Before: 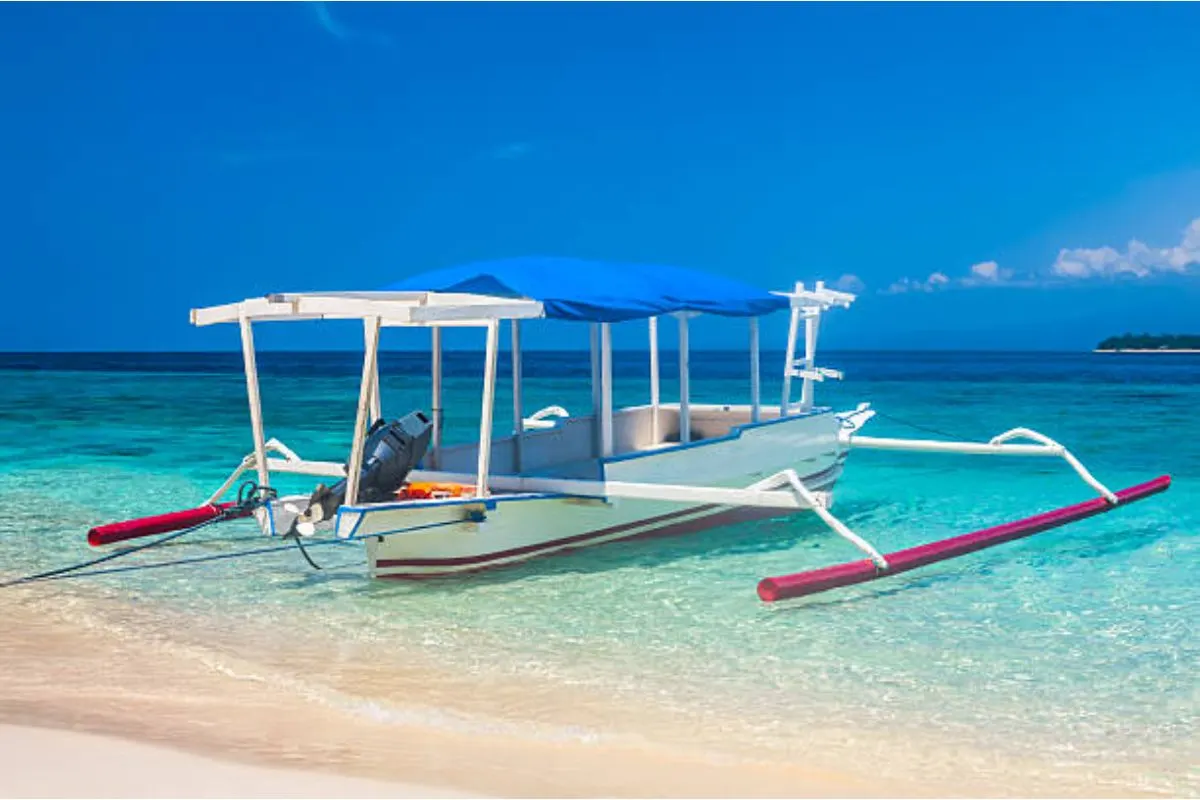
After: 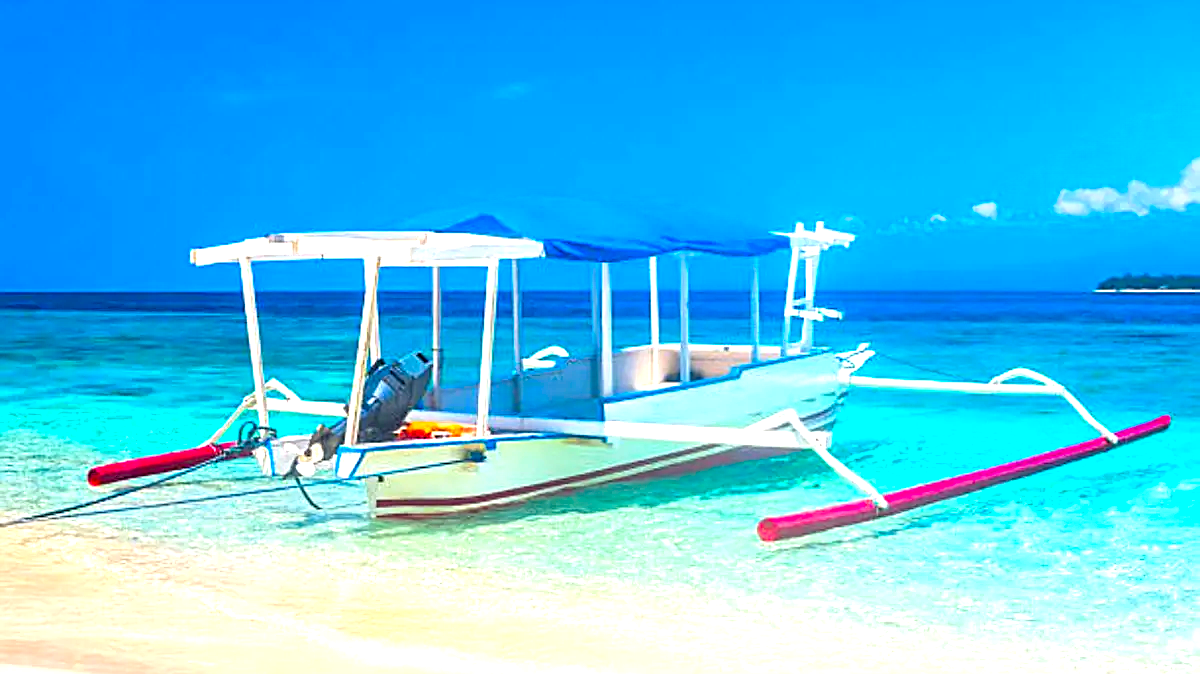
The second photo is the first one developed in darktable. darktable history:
crop: top 7.582%, bottom 8.067%
exposure: black level correction 0, exposure 1.026 EV, compensate highlight preservation false
color balance rgb: linear chroma grading › global chroma 9.704%, perceptual saturation grading › global saturation 30.691%, perceptual brilliance grading › global brilliance 2.34%, perceptual brilliance grading › highlights -3.705%, global vibrance 14.692%
sharpen: amount 0.495
